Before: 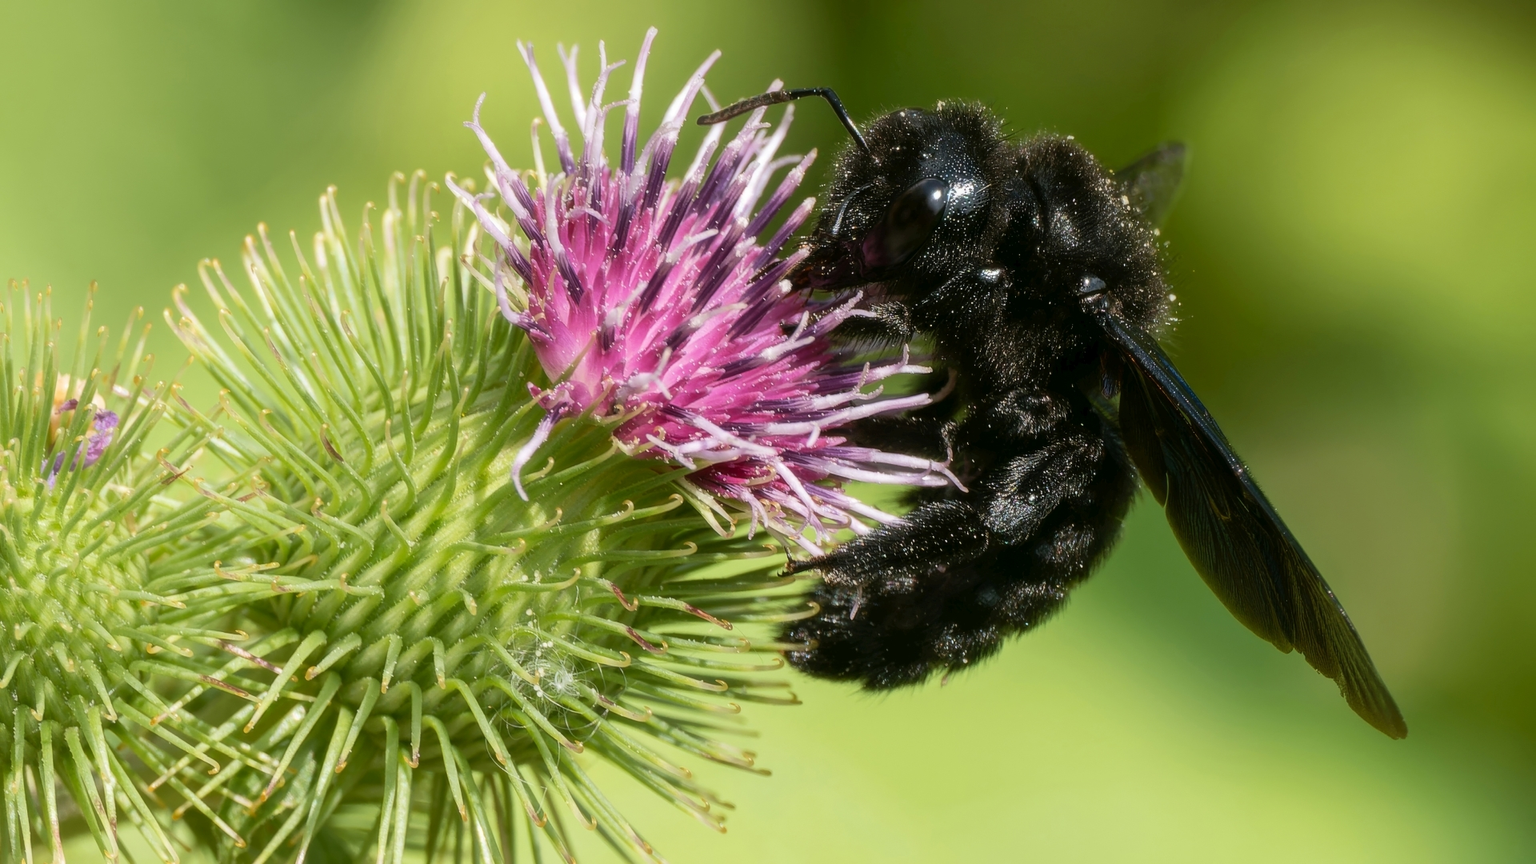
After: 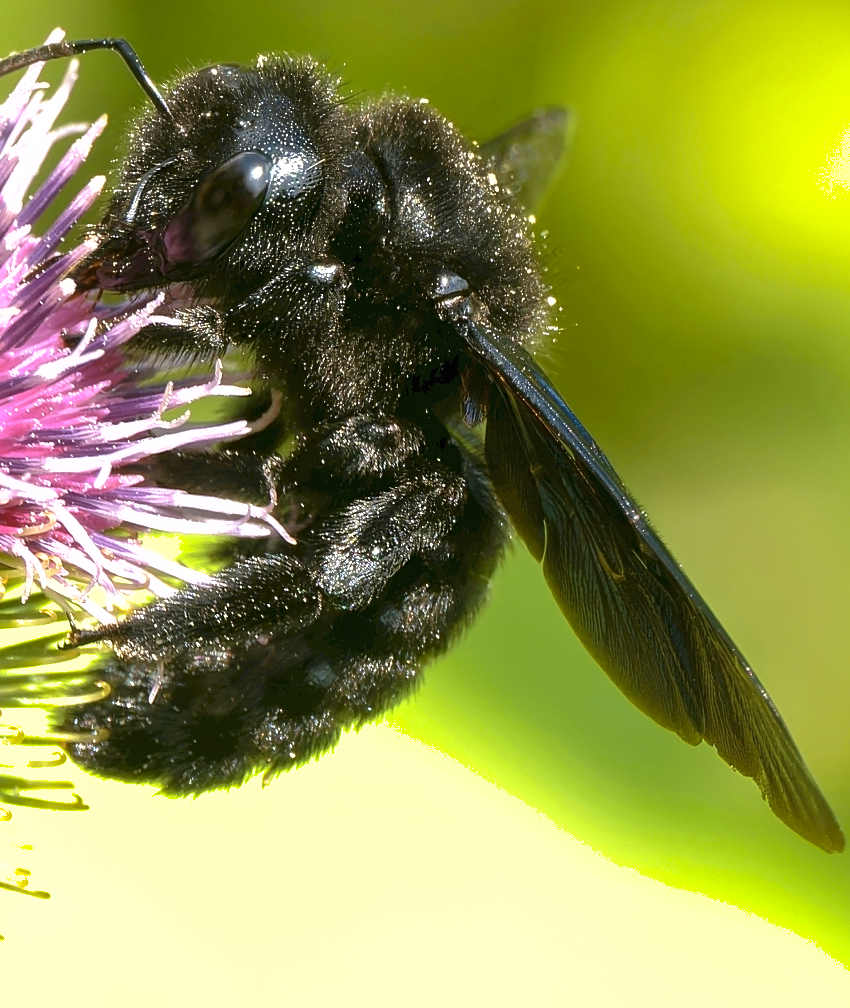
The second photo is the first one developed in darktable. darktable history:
shadows and highlights: on, module defaults
crop: left 47.628%, top 6.643%, right 7.874%
color contrast: green-magenta contrast 0.8, blue-yellow contrast 1.1, unbound 0
sharpen: radius 2.529, amount 0.323
exposure: black level correction 0, exposure 1.2 EV, compensate highlight preservation false
